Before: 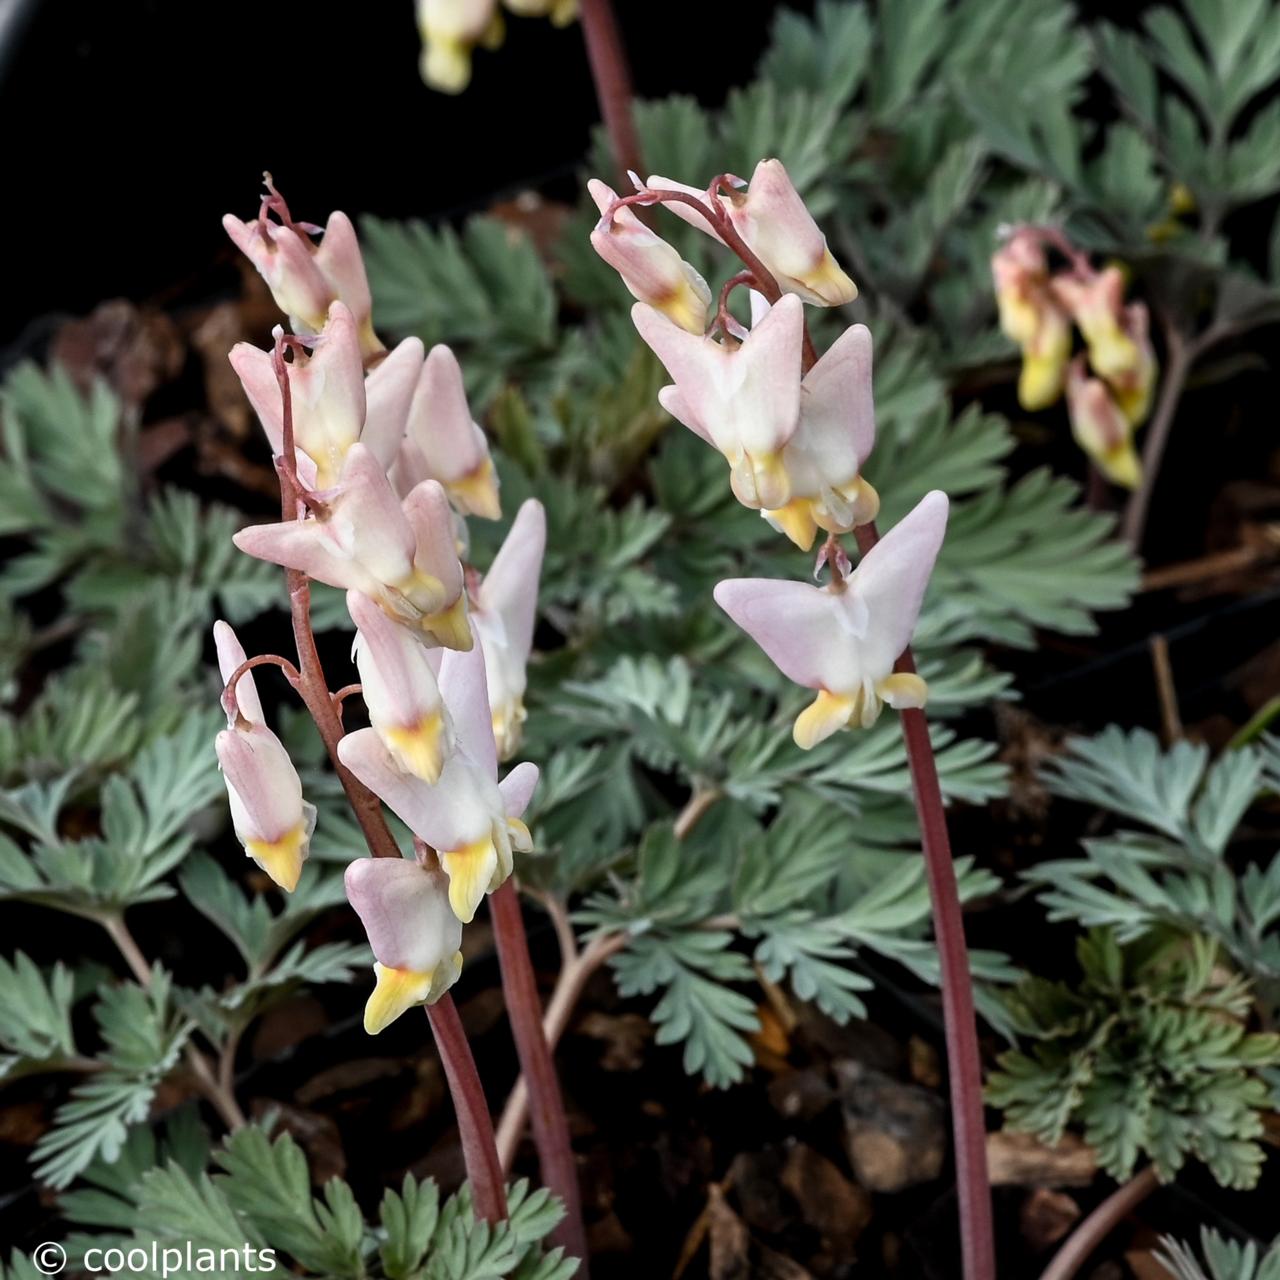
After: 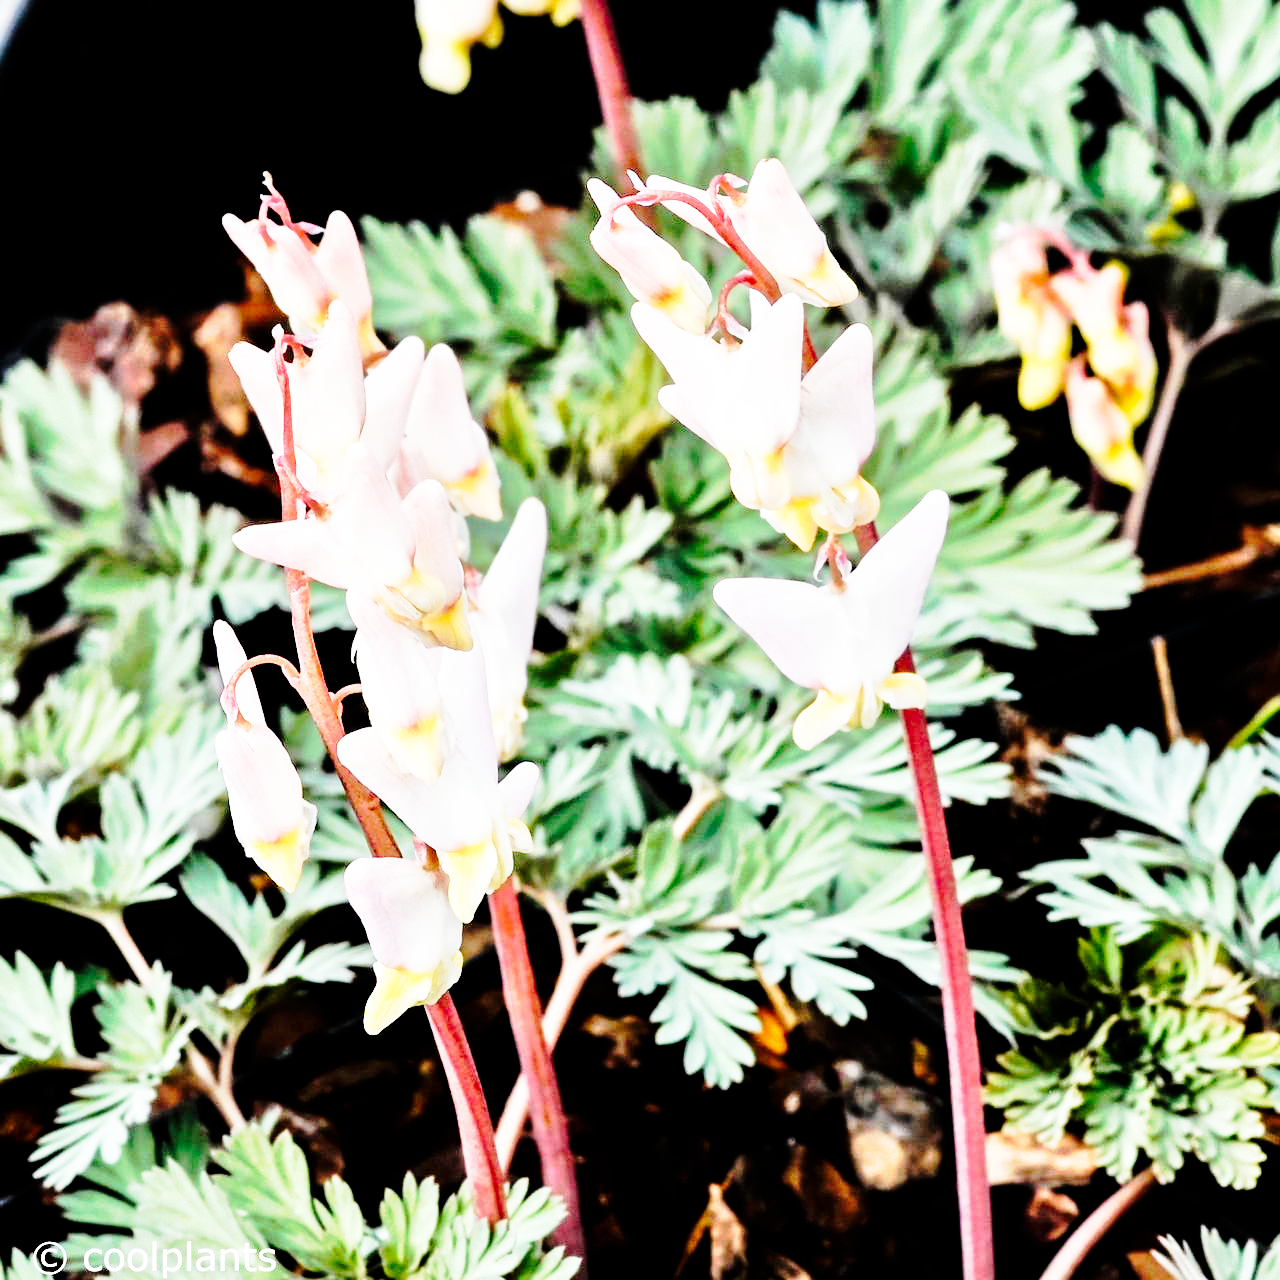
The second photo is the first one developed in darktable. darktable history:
tone equalizer: -7 EV 0.151 EV, -6 EV 0.625 EV, -5 EV 1.11 EV, -4 EV 1.37 EV, -3 EV 1.15 EV, -2 EV 0.6 EV, -1 EV 0.152 EV, mask exposure compensation -0.51 EV
tone curve: curves: ch0 [(0.003, 0) (0.066, 0.023) (0.154, 0.082) (0.281, 0.221) (0.405, 0.389) (0.517, 0.553) (0.716, 0.743) (0.822, 0.882) (1, 1)]; ch1 [(0, 0) (0.164, 0.115) (0.337, 0.332) (0.39, 0.398) (0.464, 0.461) (0.501, 0.5) (0.521, 0.526) (0.571, 0.606) (0.656, 0.677) (0.723, 0.731) (0.811, 0.796) (1, 1)]; ch2 [(0, 0) (0.337, 0.382) (0.464, 0.476) (0.501, 0.502) (0.527, 0.54) (0.556, 0.567) (0.575, 0.606) (0.659, 0.736) (1, 1)], preserve colors none
base curve: curves: ch0 [(0, 0) (0.007, 0.004) (0.027, 0.03) (0.046, 0.07) (0.207, 0.54) (0.442, 0.872) (0.673, 0.972) (1, 1)], preserve colors none
exposure: compensate exposure bias true, compensate highlight preservation false
